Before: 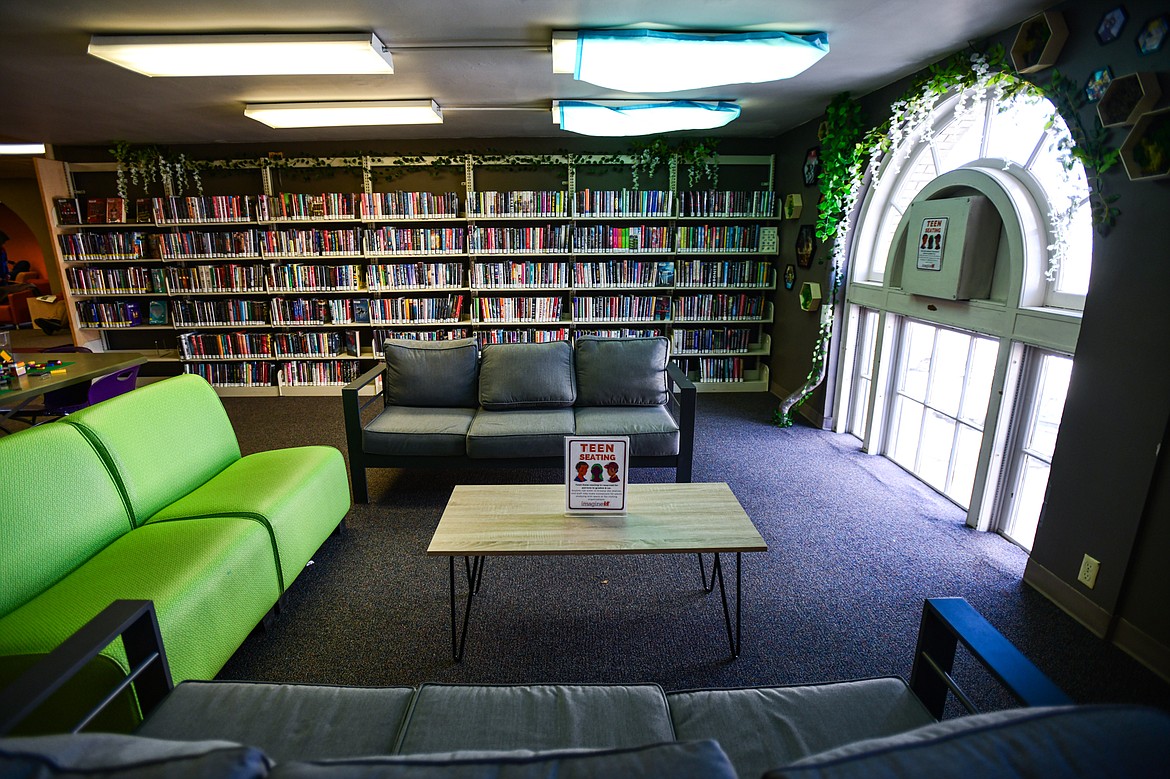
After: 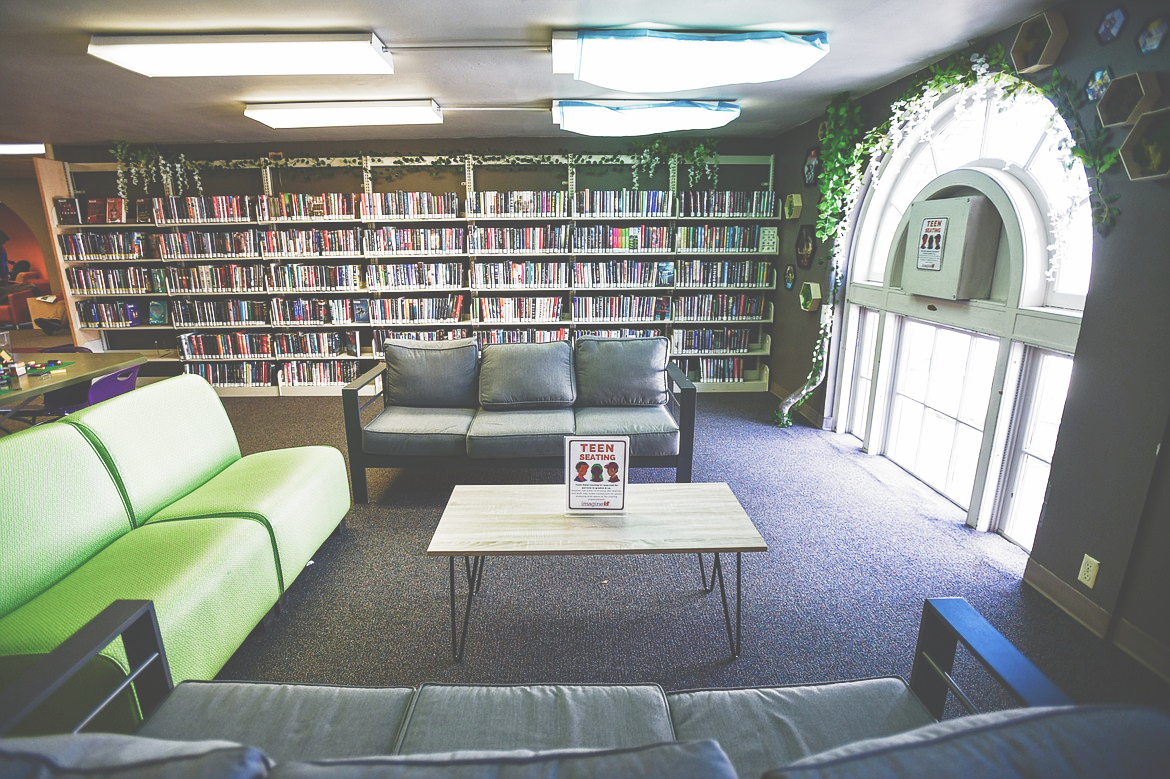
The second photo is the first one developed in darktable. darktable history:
exposure: black level correction -0.024, exposure 1.397 EV, compensate highlight preservation false
filmic rgb: black relative exposure -7.98 EV, white relative exposure 3.96 EV, hardness 4.17, contrast 0.995, preserve chrominance no, color science v3 (2019), use custom middle-gray values true
